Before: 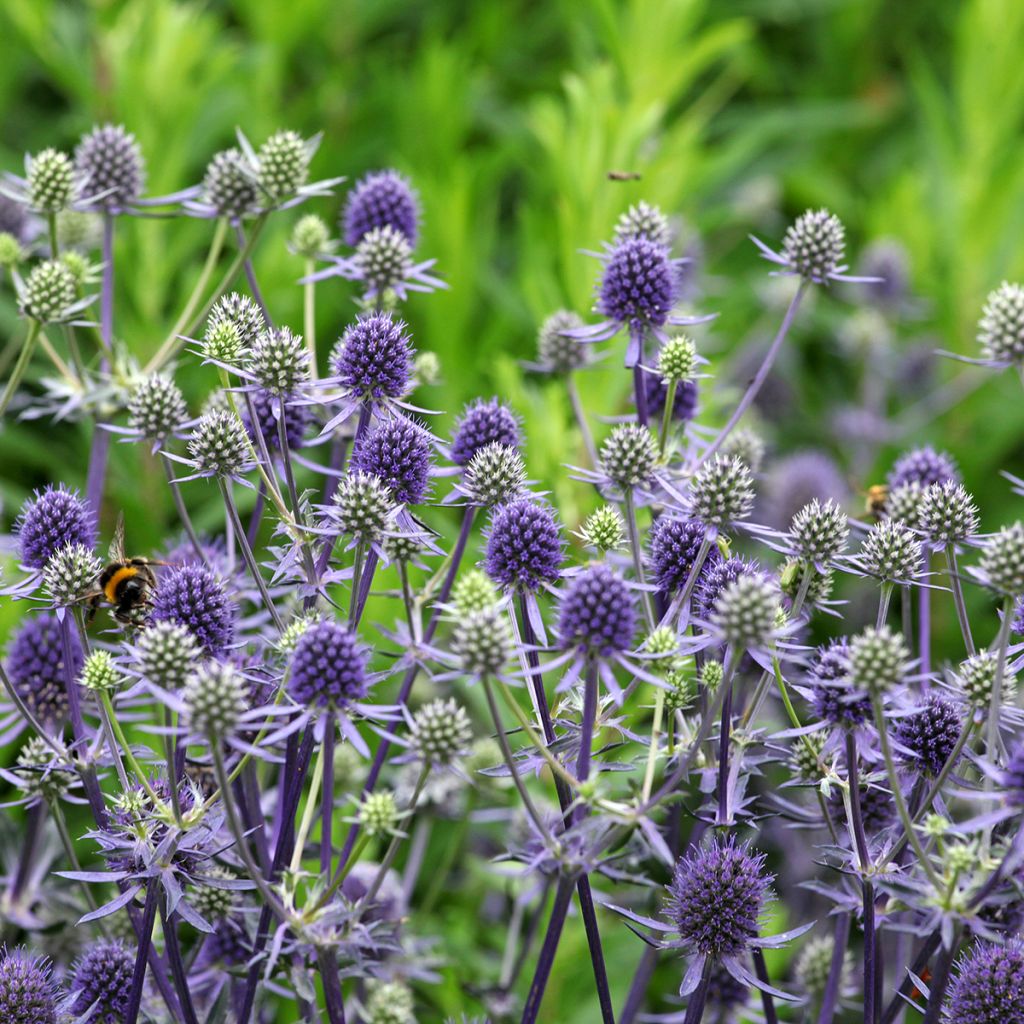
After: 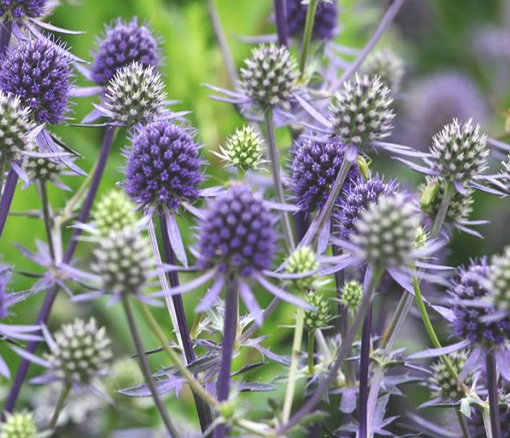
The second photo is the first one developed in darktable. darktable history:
crop: left 35.195%, top 37.121%, right 14.997%, bottom 20.079%
exposure: black level correction -0.021, exposure -0.033 EV, compensate highlight preservation false
